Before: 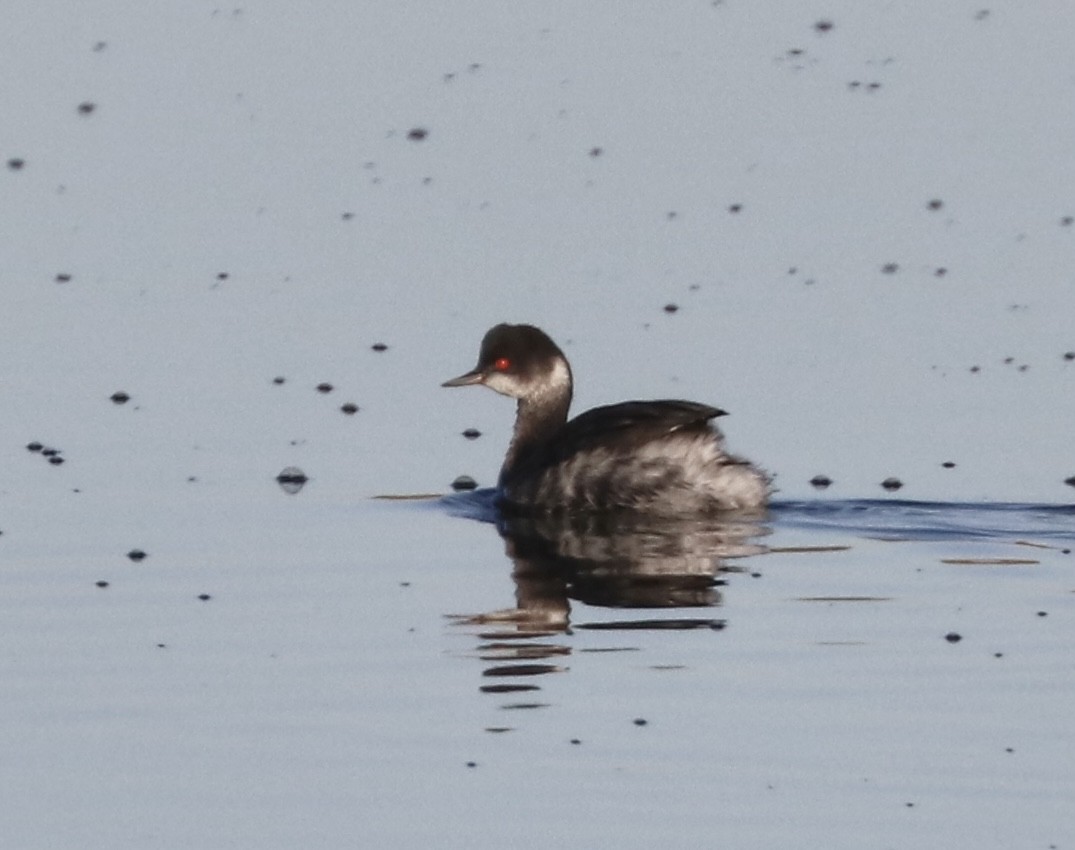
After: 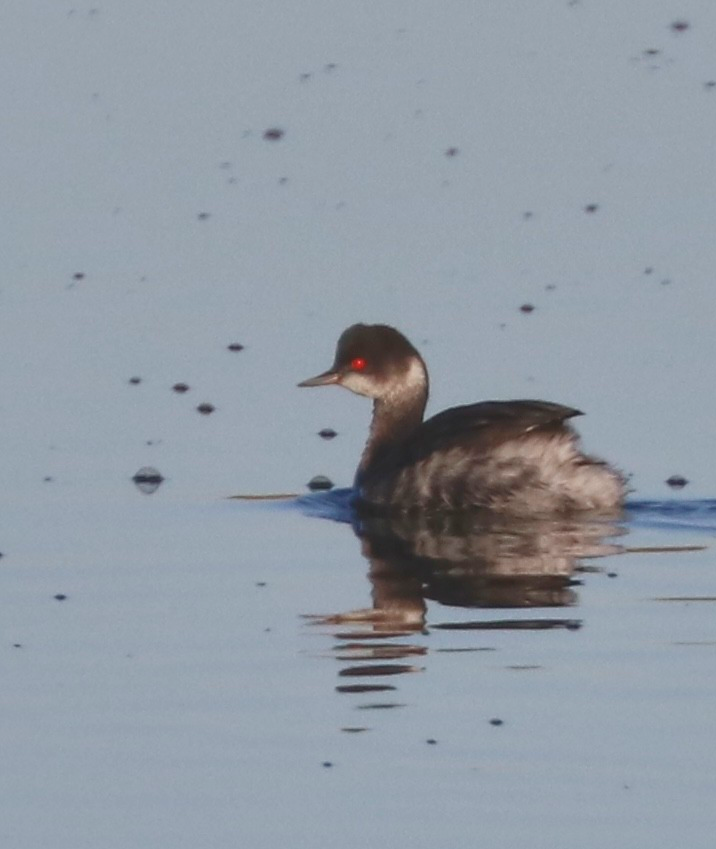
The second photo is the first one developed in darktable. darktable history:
tone equalizer: edges refinement/feathering 500, mask exposure compensation -1.57 EV, preserve details no
exposure: exposure -0.012 EV, compensate highlight preservation false
contrast brightness saturation: contrast -0.184, saturation 0.186
crop and rotate: left 13.455%, right 19.935%
shadows and highlights: shadows 25.09, highlights -26.24
